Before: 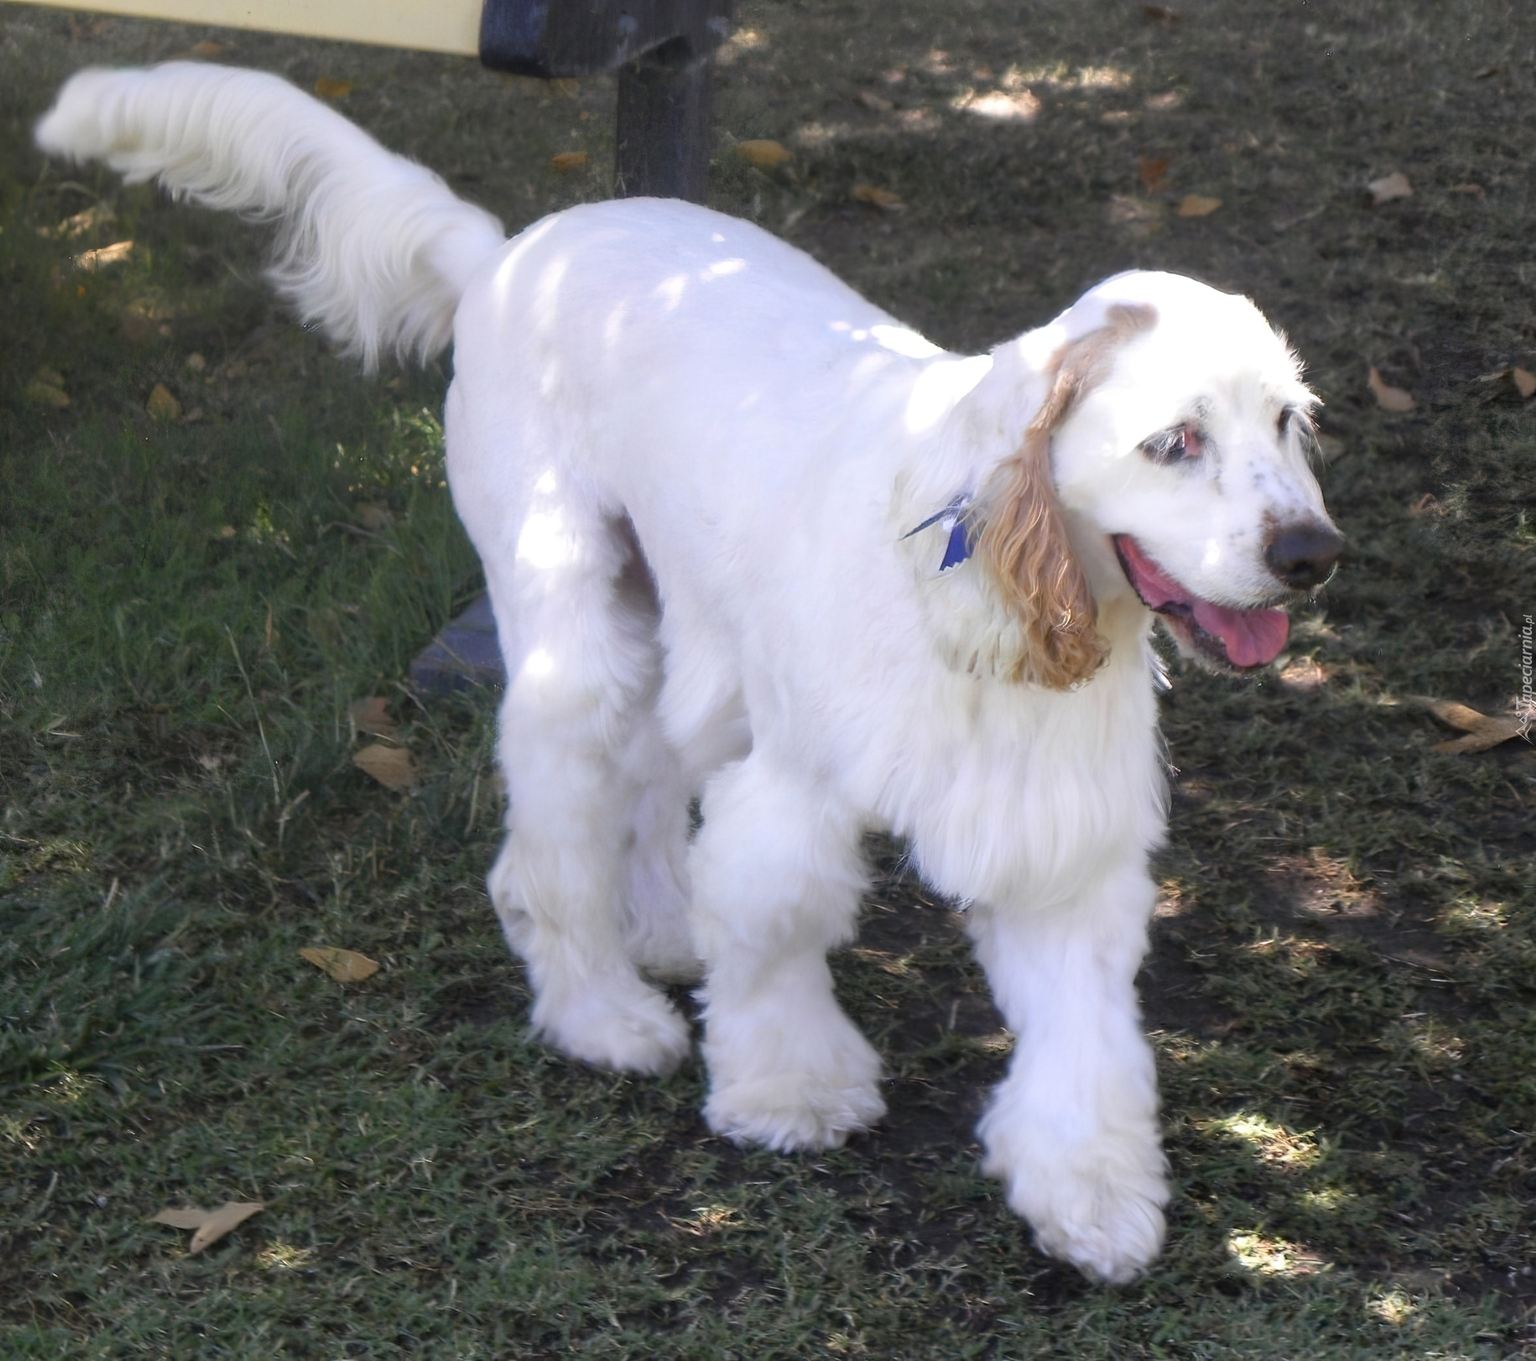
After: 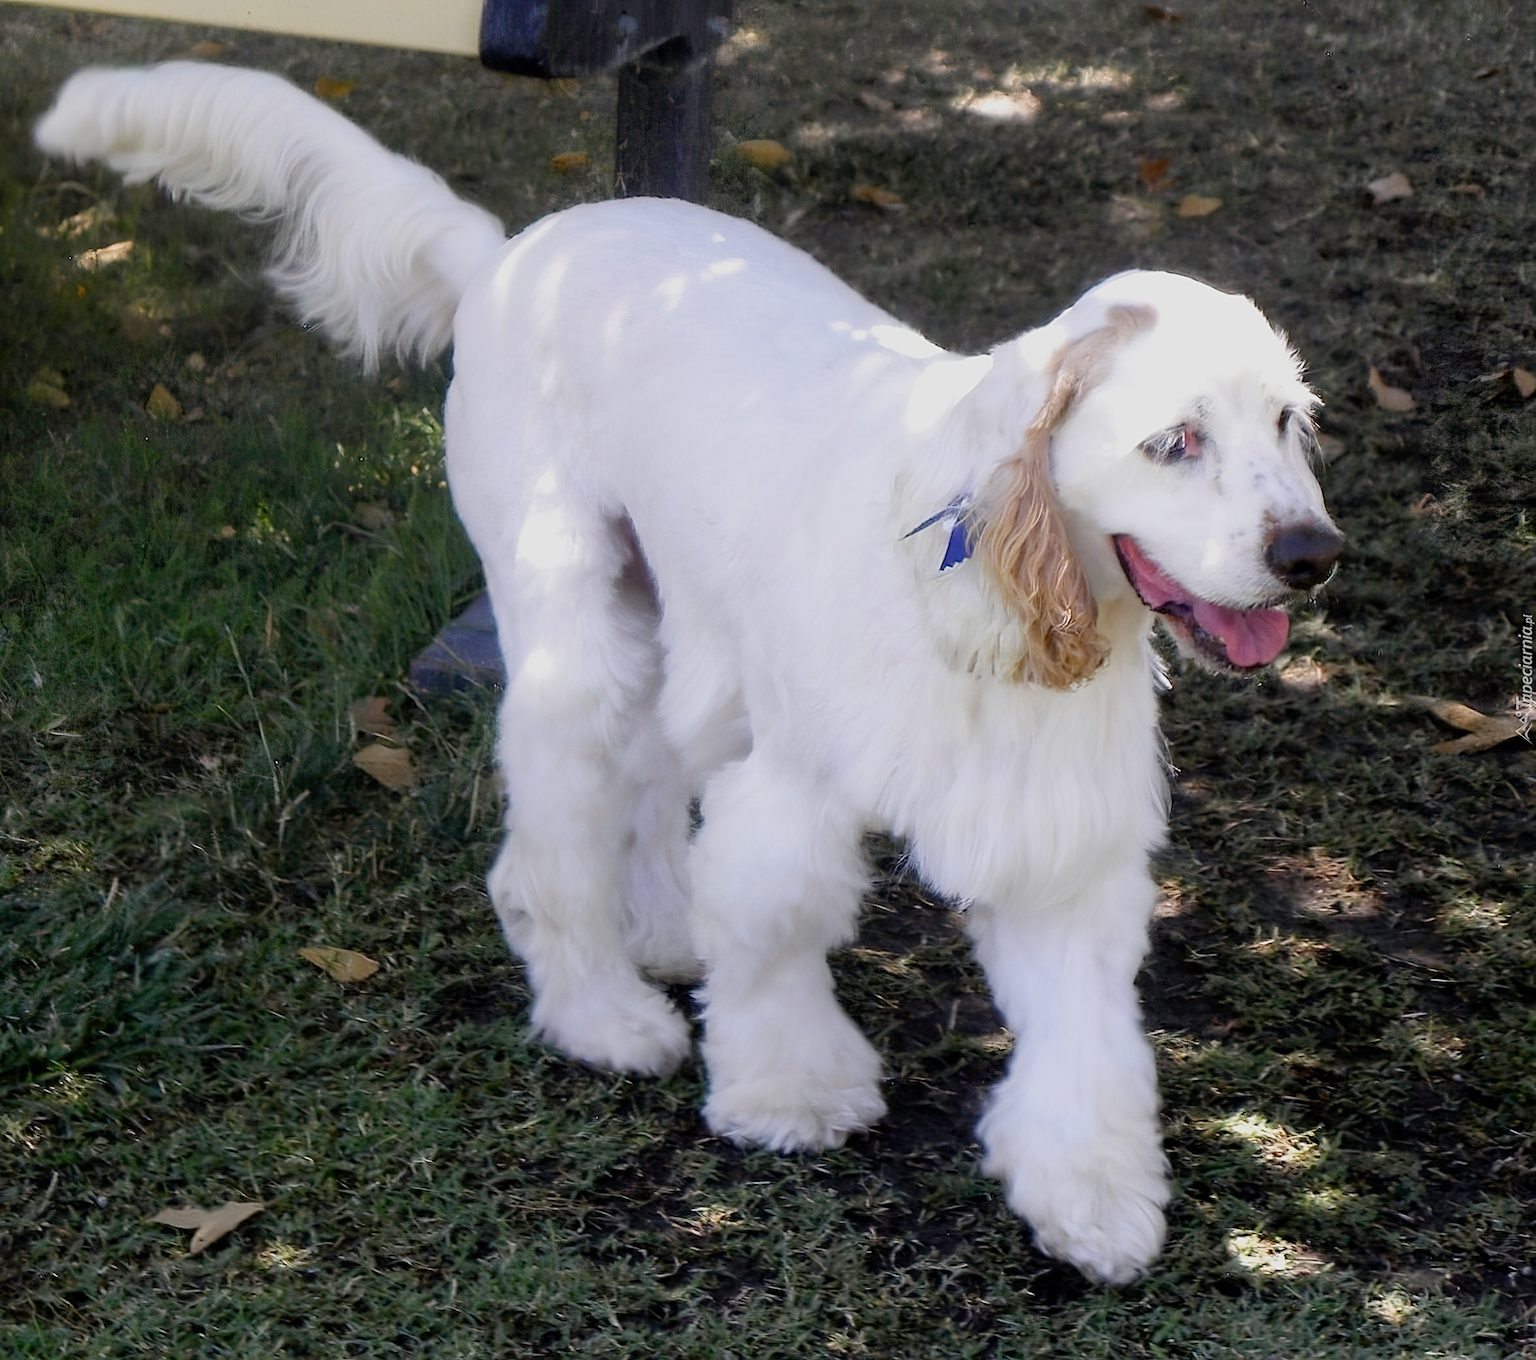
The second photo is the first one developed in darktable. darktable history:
sharpen: on, module defaults
filmic rgb: black relative exposure -7.73 EV, white relative exposure 4.41 EV, threshold 5.96 EV, target black luminance 0%, hardness 3.76, latitude 50.8%, contrast 1.077, highlights saturation mix 8.69%, shadows ↔ highlights balance -0.216%, add noise in highlights 0.001, preserve chrominance no, color science v3 (2019), use custom middle-gray values true, contrast in highlights soft, enable highlight reconstruction true
